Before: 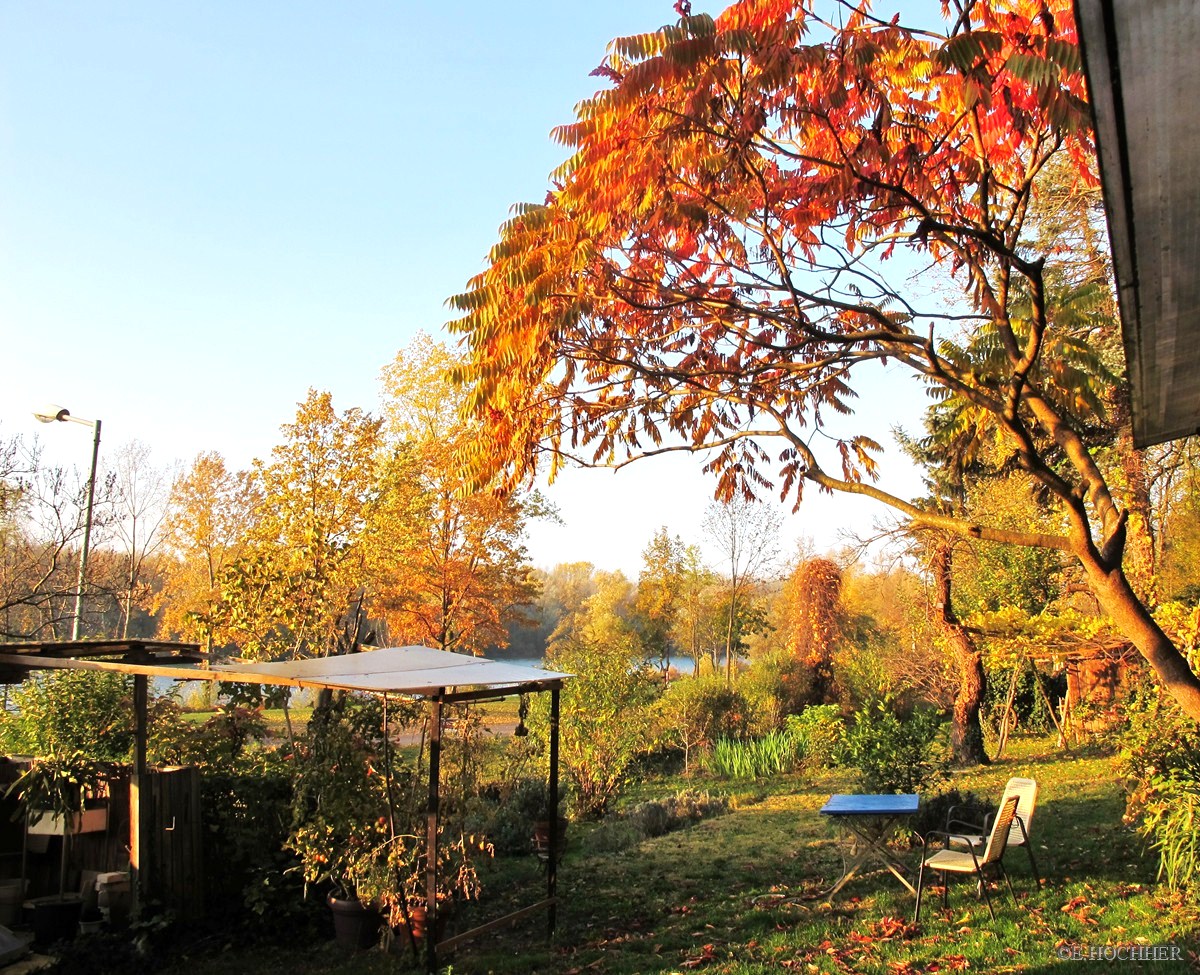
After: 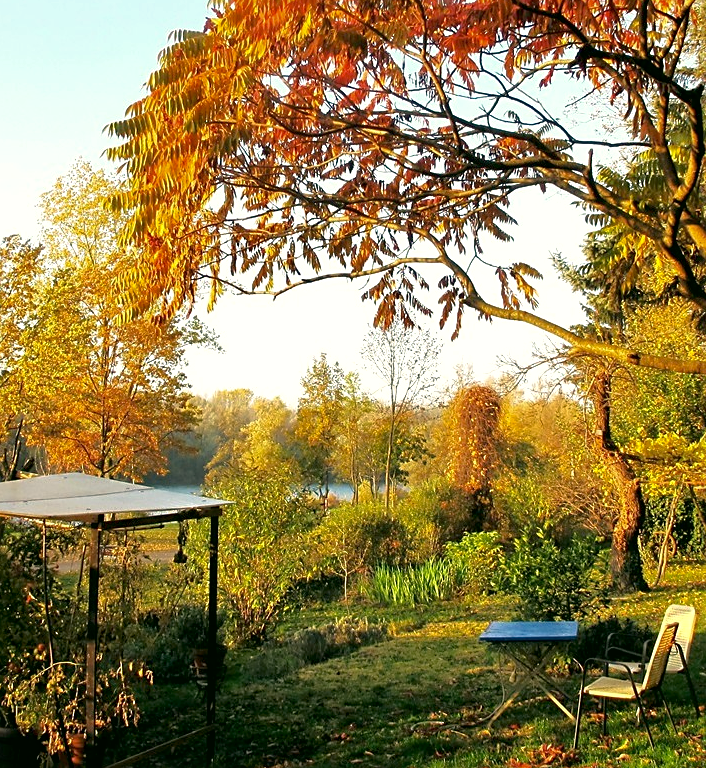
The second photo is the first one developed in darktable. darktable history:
exposure: black level correction 0.005, exposure 0.004 EV, compensate highlight preservation false
crop and rotate: left 28.465%, top 17.779%, right 12.649%, bottom 3.427%
contrast brightness saturation: contrast 0.072
sharpen: radius 1.896, amount 0.411, threshold 1.653
color correction: highlights a* -0.584, highlights b* 9.11, shadows a* -8.91, shadows b* 0.816
tone equalizer: -8 EV -0.001 EV, -7 EV 0.001 EV, -6 EV -0.005 EV, -5 EV -0.009 EV, -4 EV -0.072 EV, -3 EV -0.225 EV, -2 EV -0.272 EV, -1 EV 0.11 EV, +0 EV 0.275 EV, edges refinement/feathering 500, mask exposure compensation -1.57 EV, preserve details no
contrast equalizer: y [[0.5, 0.501, 0.525, 0.597, 0.58, 0.514], [0.5 ×6], [0.5 ×6], [0 ×6], [0 ×6]], mix -0.181
